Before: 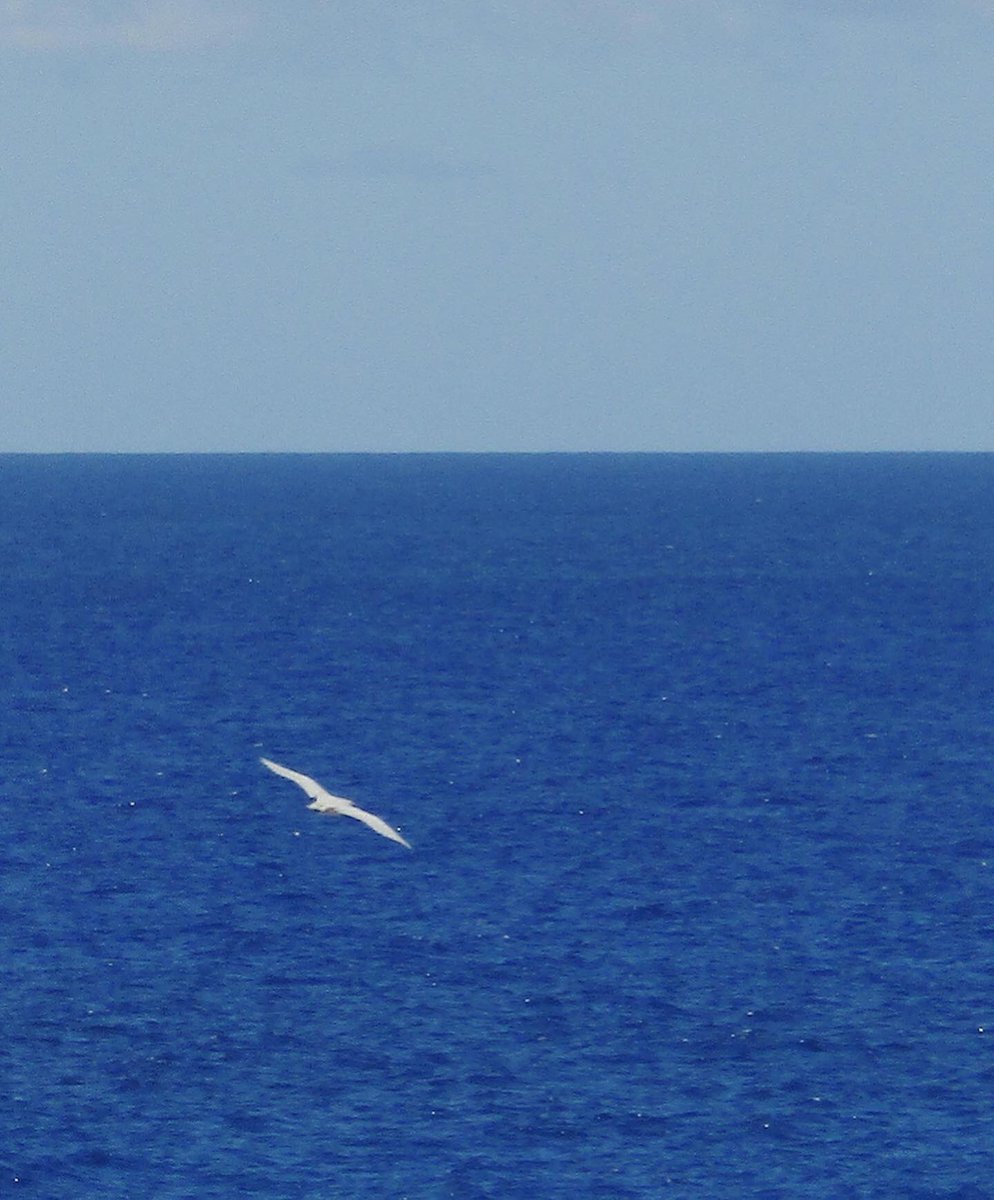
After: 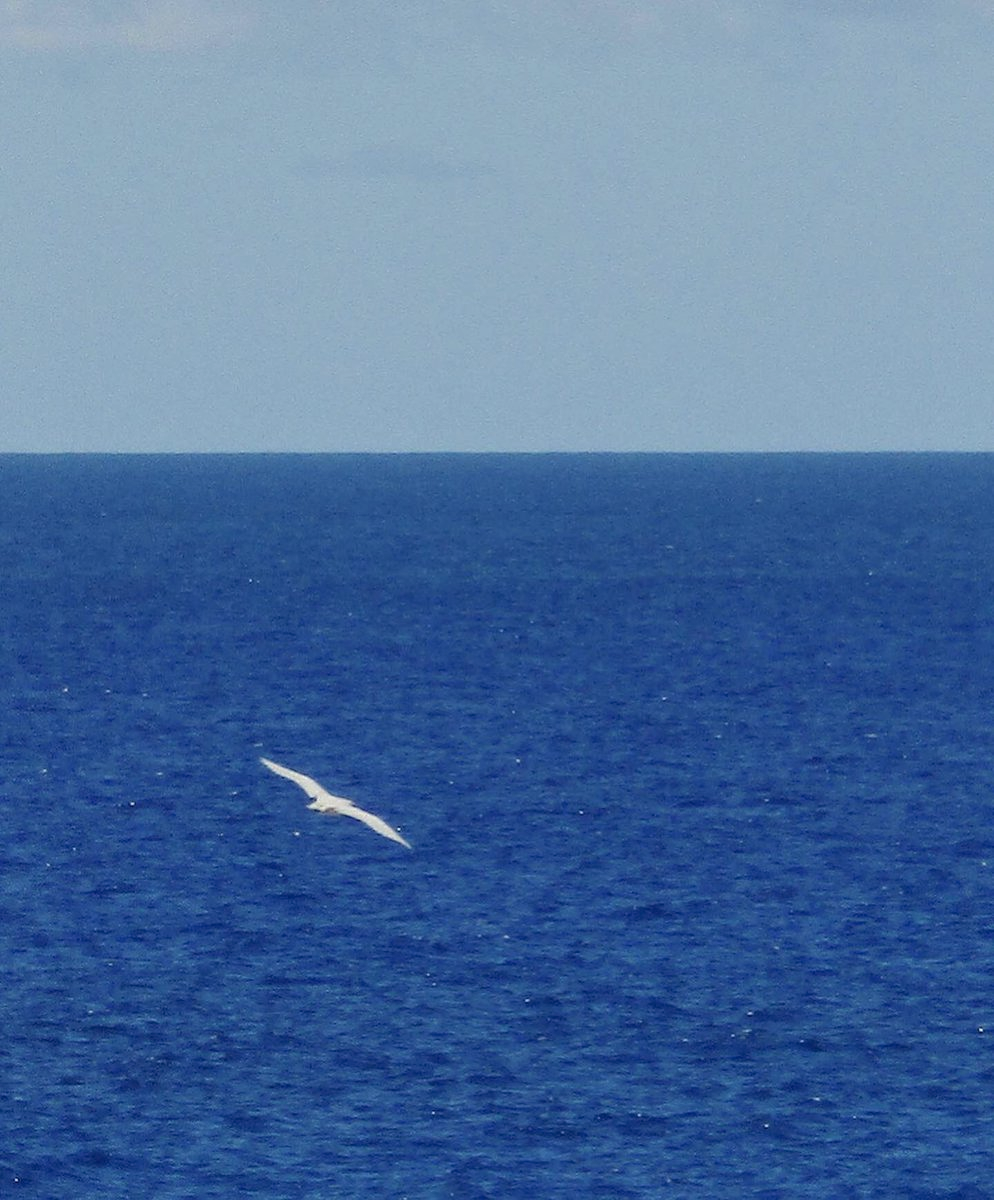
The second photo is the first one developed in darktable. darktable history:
white balance: red 1.009, blue 0.985
local contrast: on, module defaults
